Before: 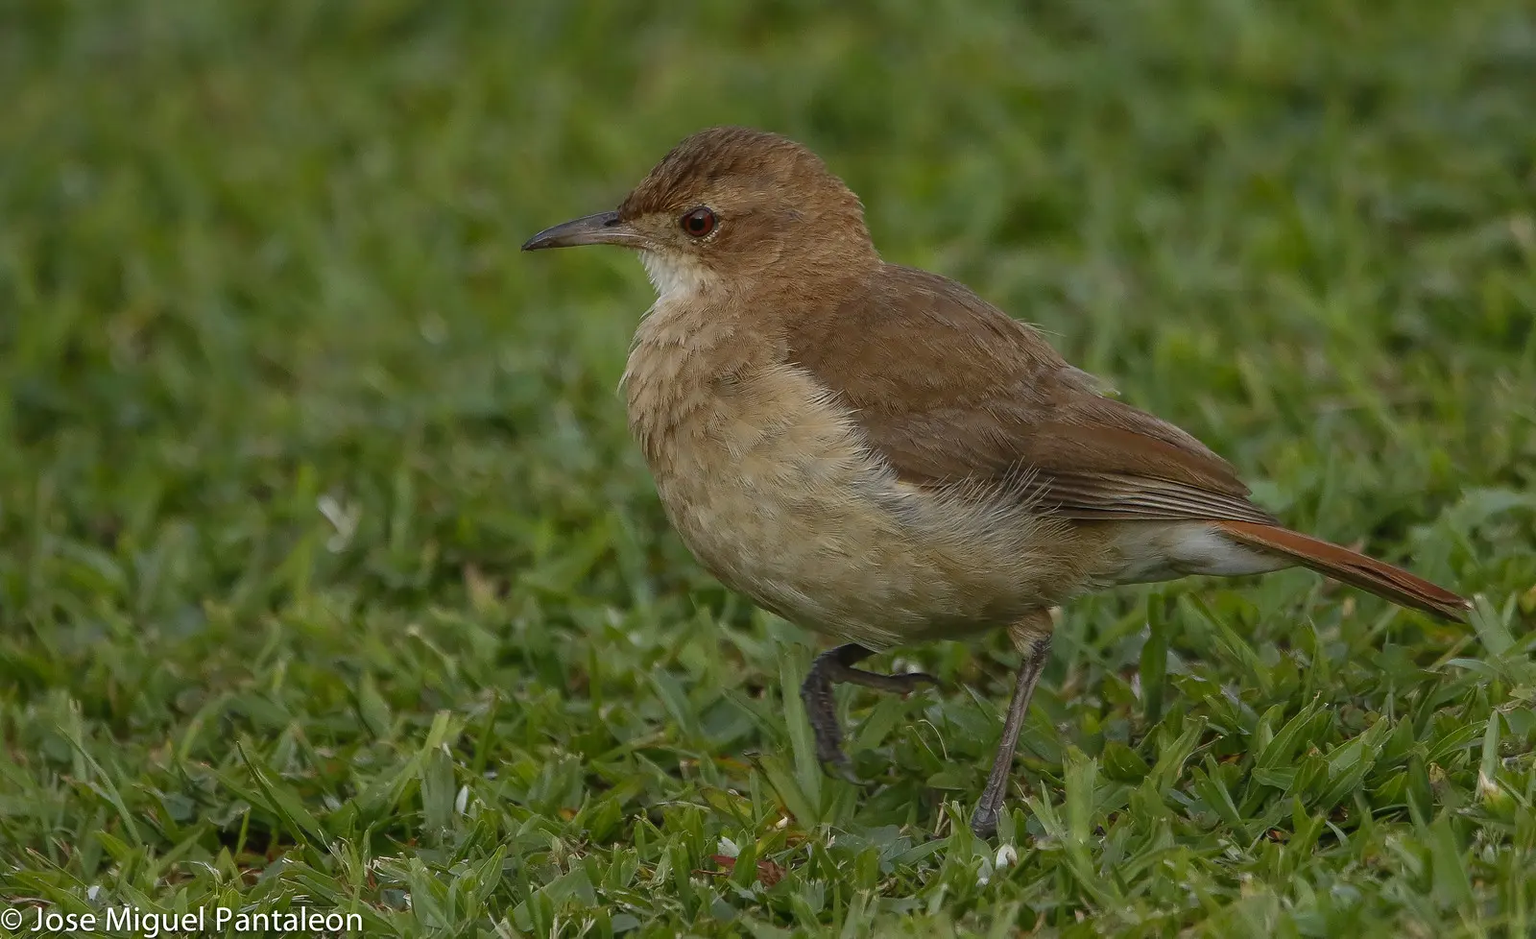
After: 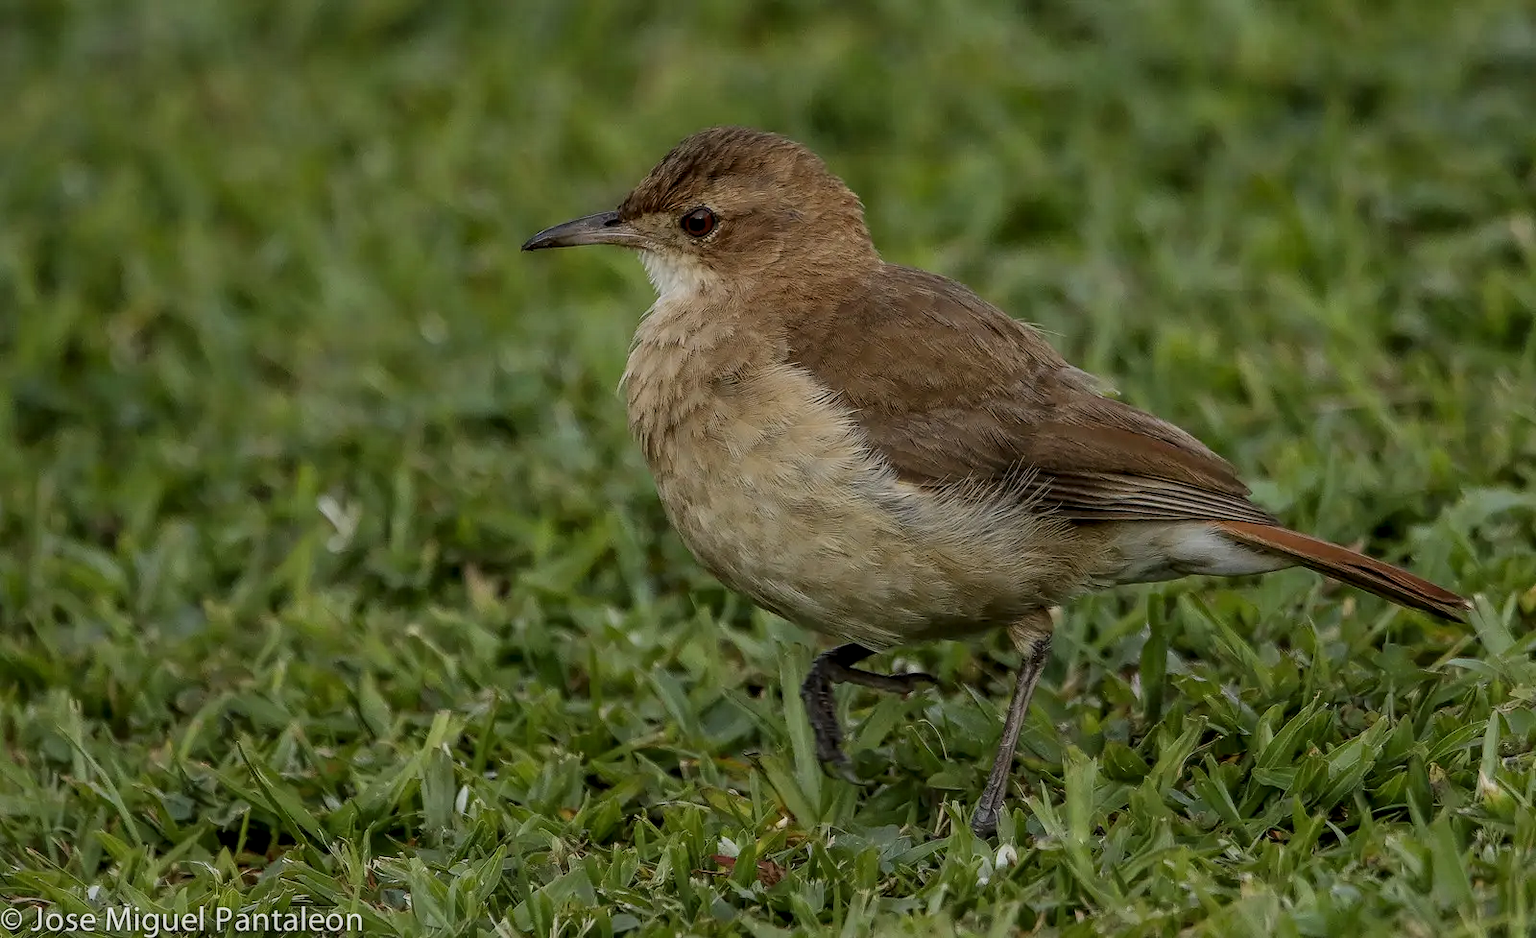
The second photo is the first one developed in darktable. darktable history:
local contrast: detail 130%
shadows and highlights: shadows 23.06, highlights -48.7, soften with gaussian
filmic rgb: black relative exposure -7.65 EV, white relative exposure 4.56 EV, hardness 3.61, color science v6 (2022)
